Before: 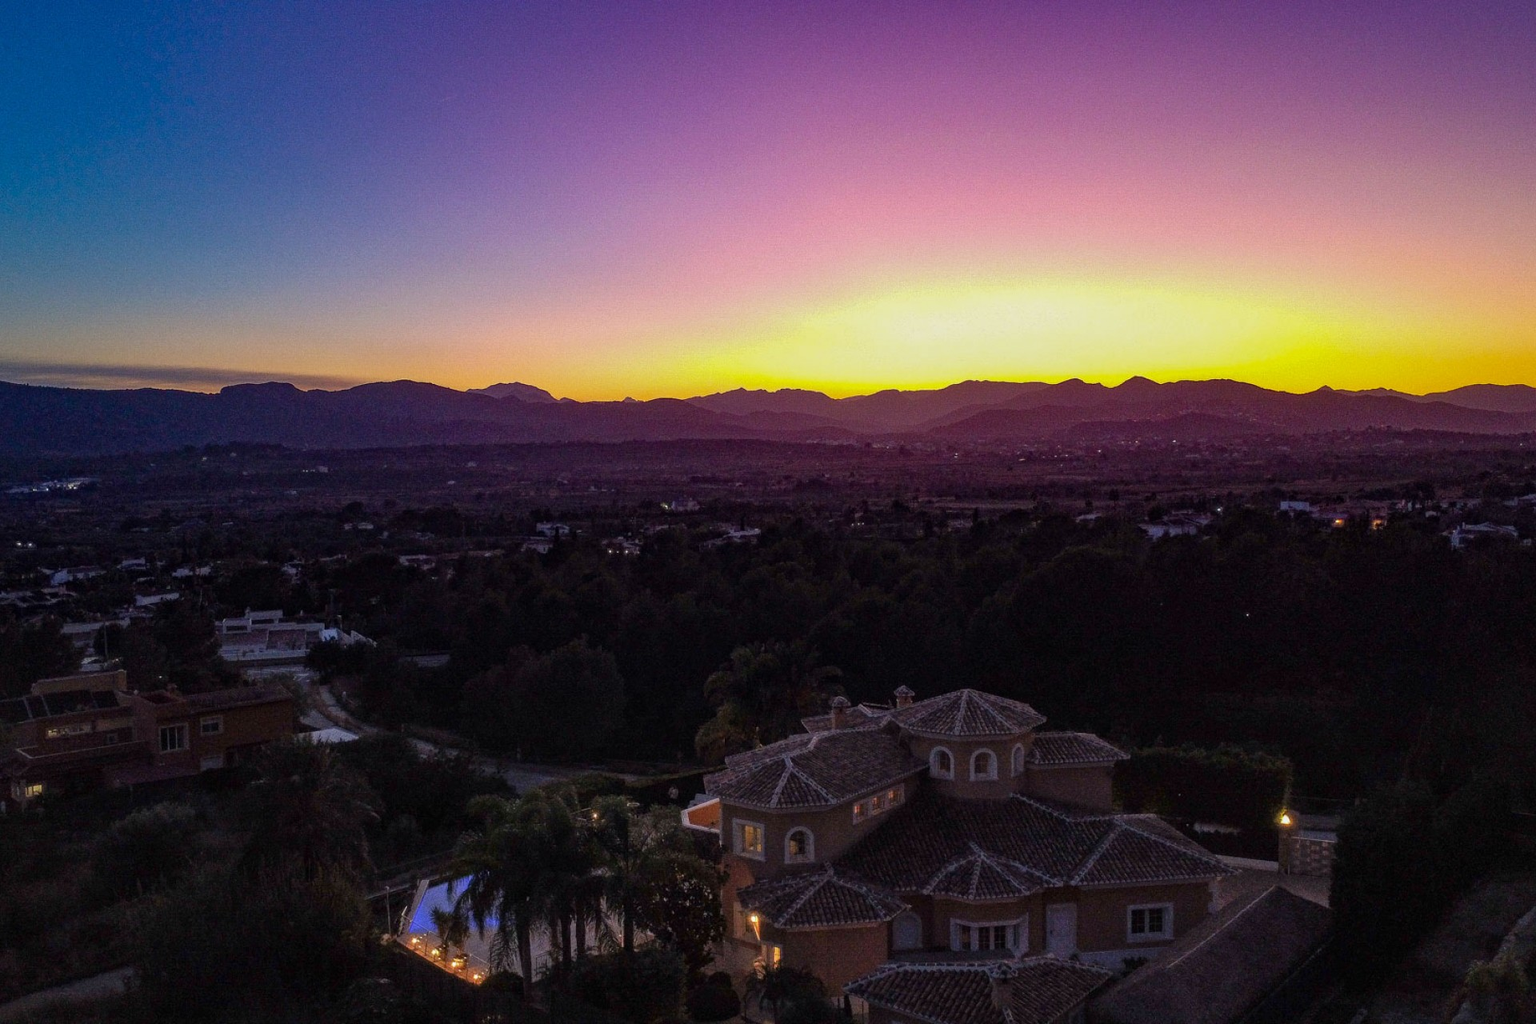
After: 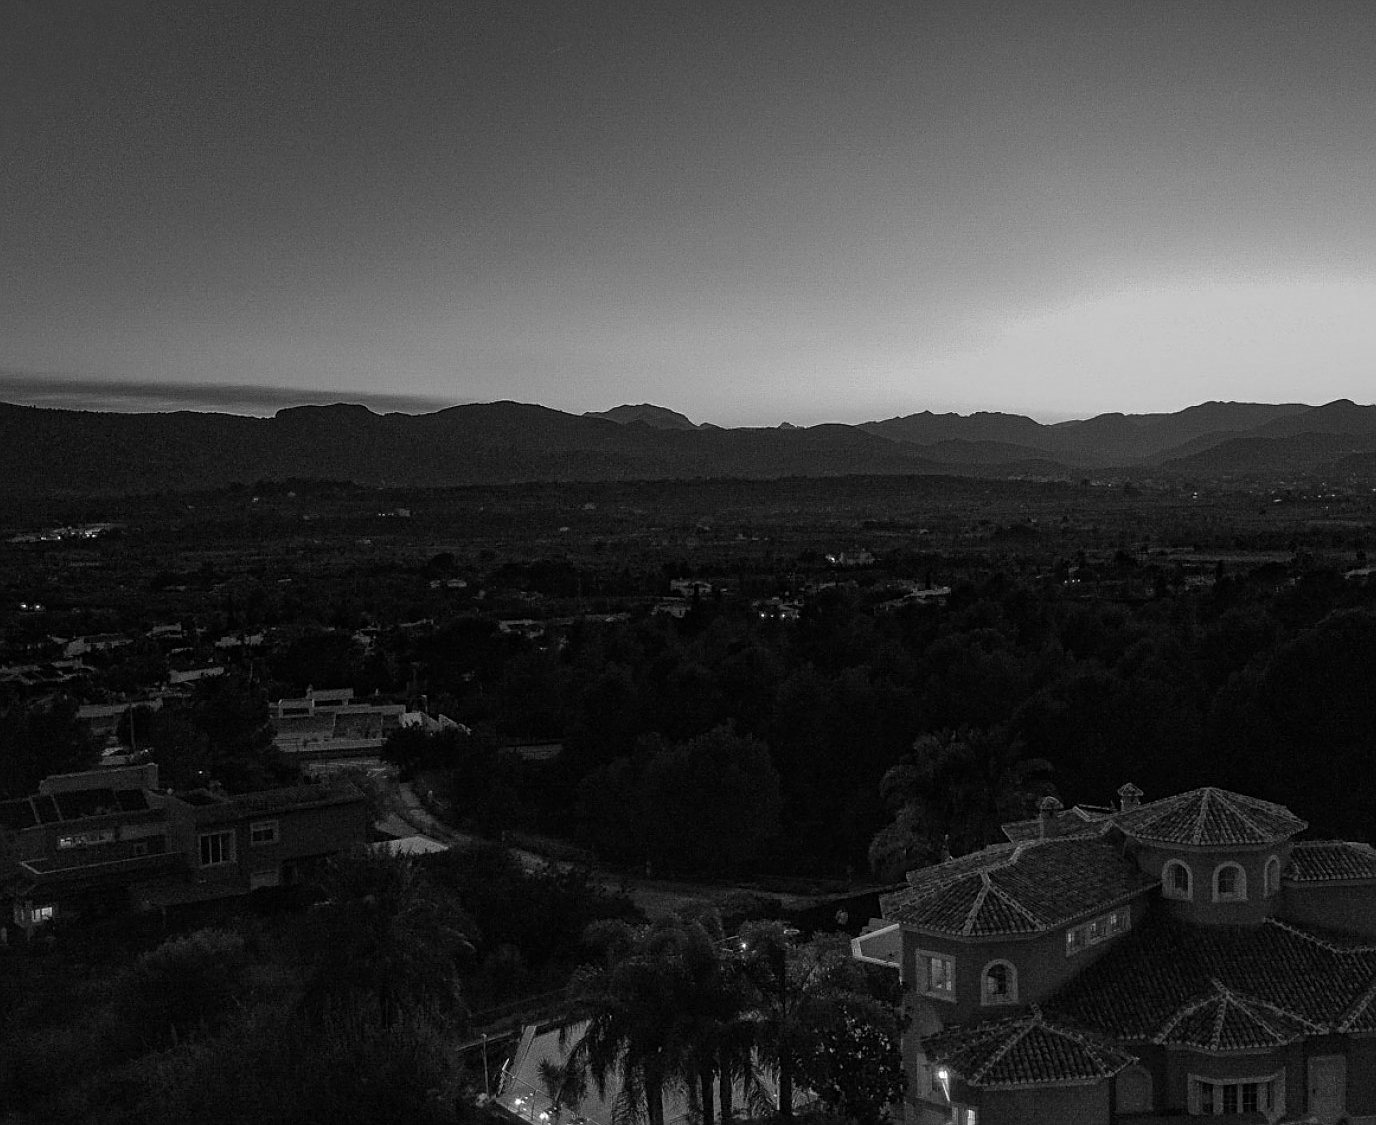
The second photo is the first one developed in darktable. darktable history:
monochrome: on, module defaults
crop: top 5.803%, right 27.864%, bottom 5.804%
color calibration: x 0.37, y 0.382, temperature 4313.32 K
sharpen: amount 0.478
graduated density: rotation -0.352°, offset 57.64
velvia: strength 27%
